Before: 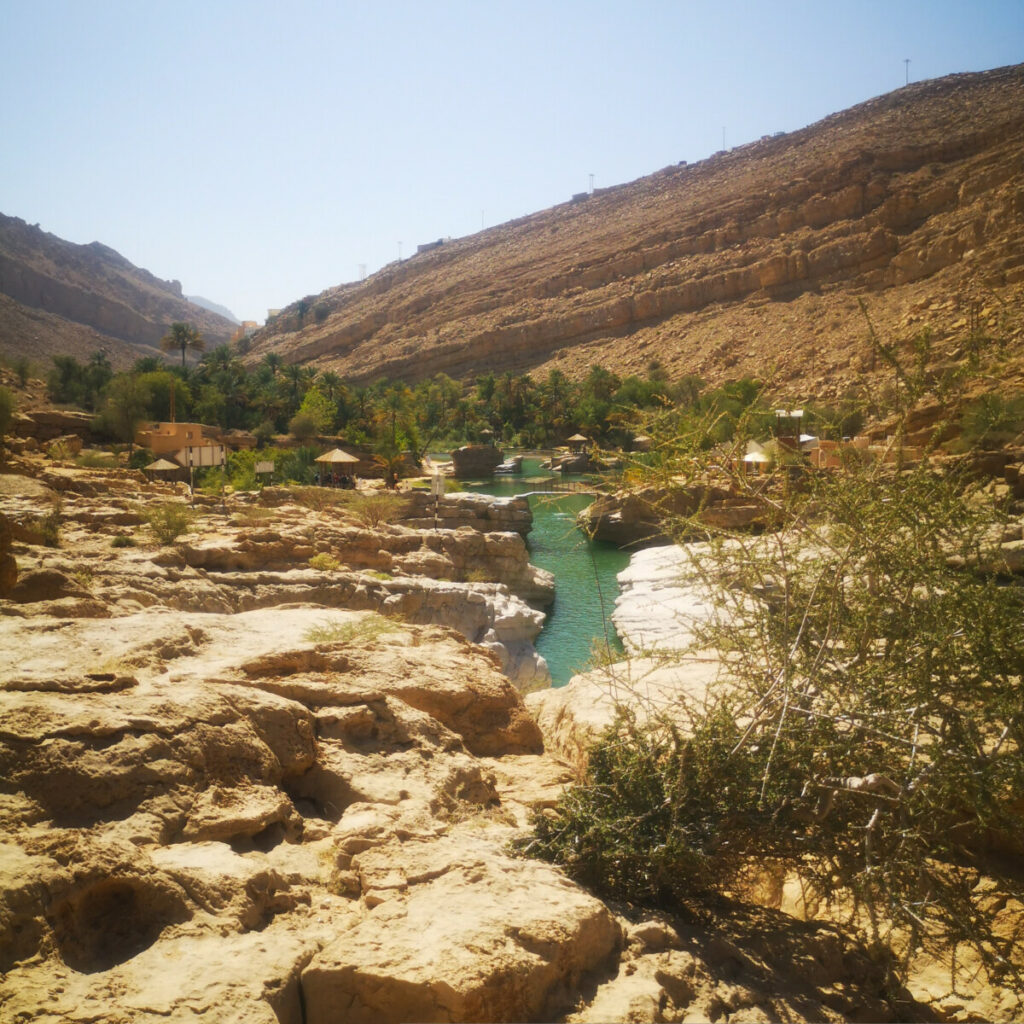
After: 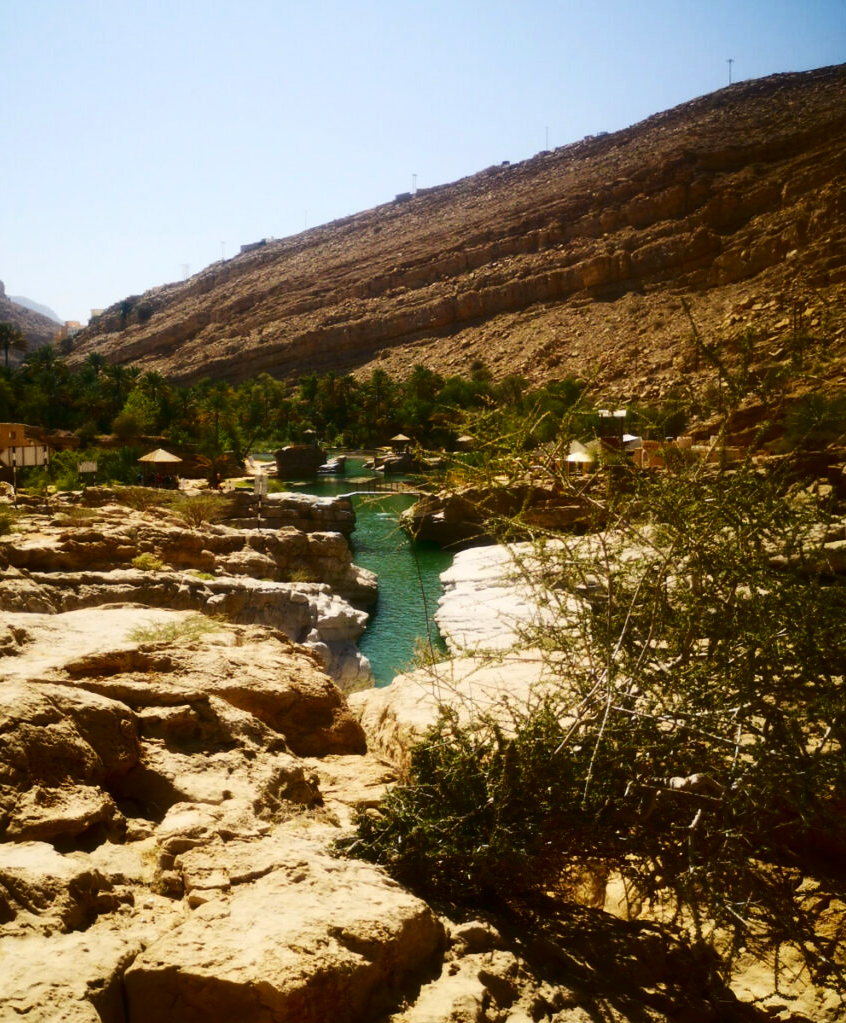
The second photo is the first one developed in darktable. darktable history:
contrast brightness saturation: contrast 0.237, brightness -0.223, saturation 0.146
crop: left 17.299%, bottom 0.024%
